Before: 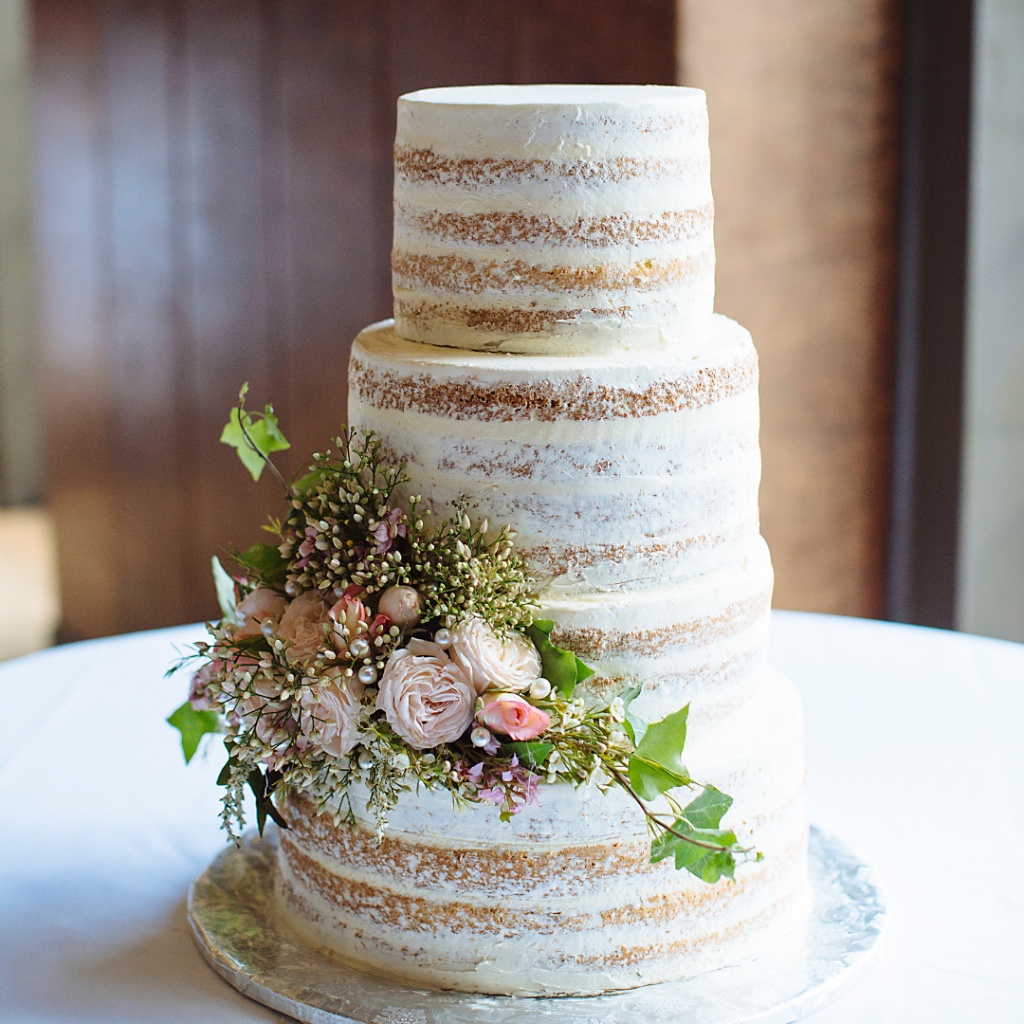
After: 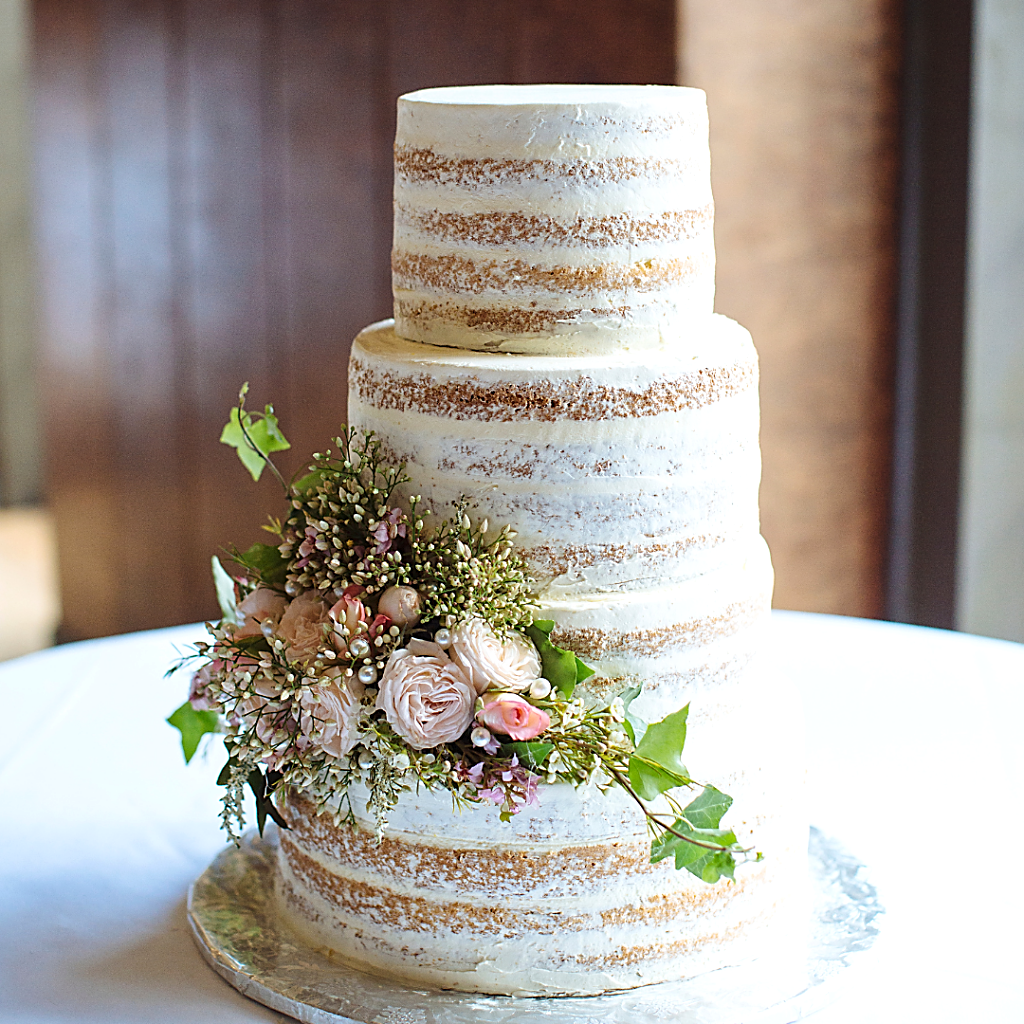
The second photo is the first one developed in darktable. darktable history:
exposure: exposure 0.161 EV, compensate highlight preservation false
tone curve: color space Lab, linked channels, preserve colors none
levels: levels [0, 0.498, 1]
local contrast: mode bilateral grid, contrast 10, coarseness 25, detail 115%, midtone range 0.2
sharpen: on, module defaults
